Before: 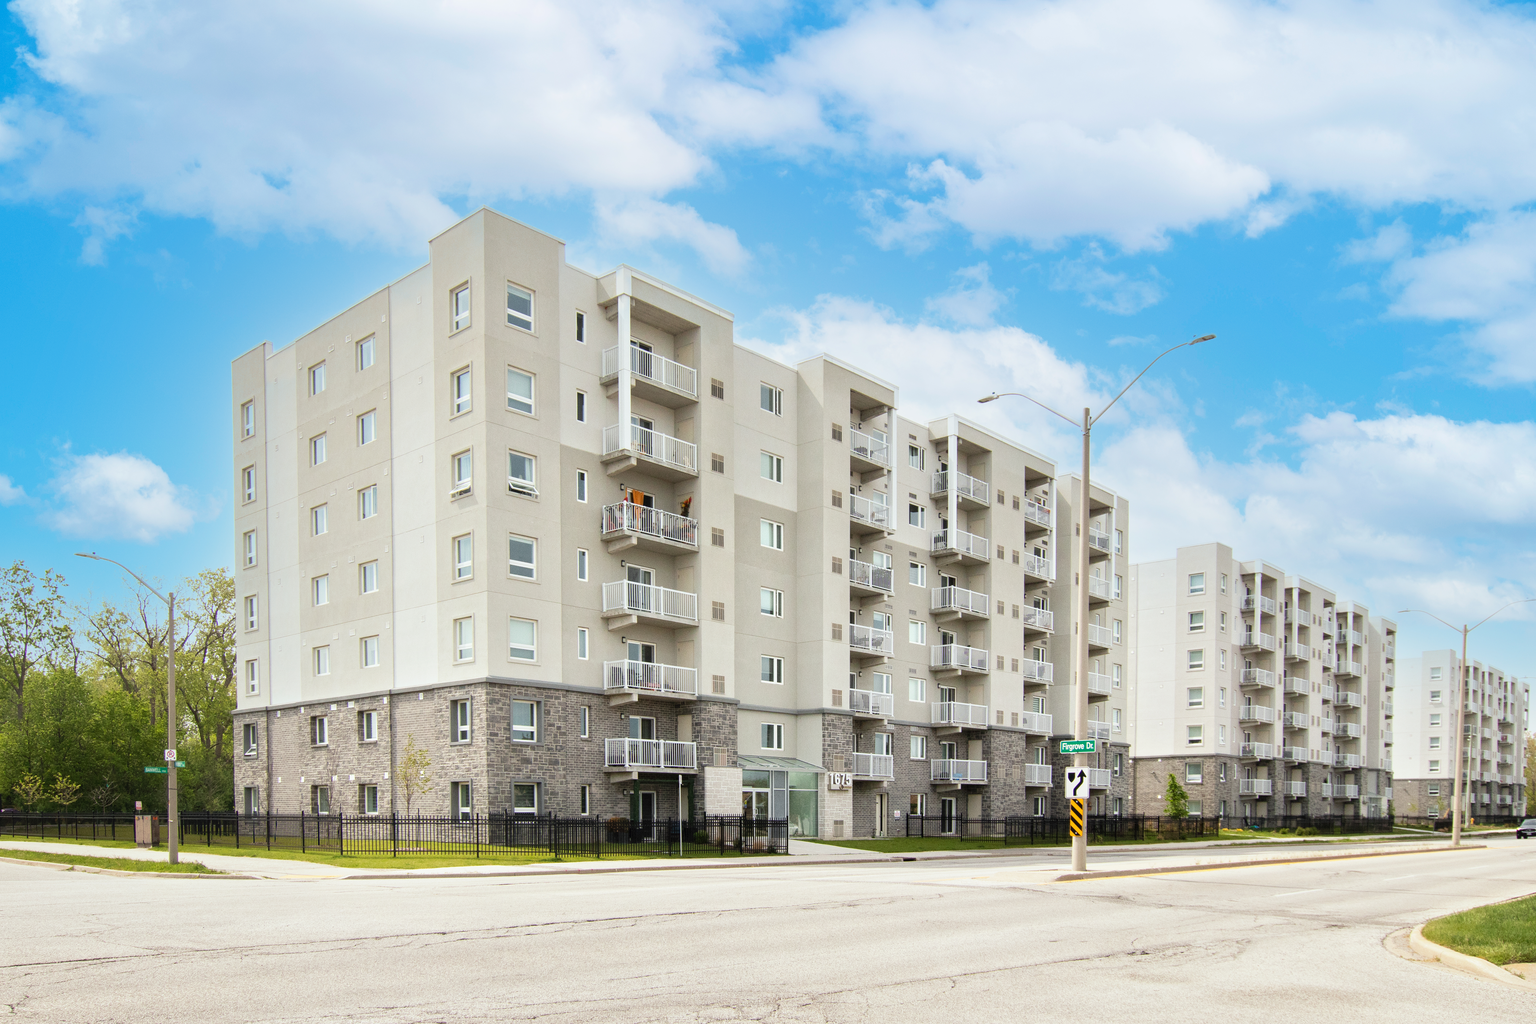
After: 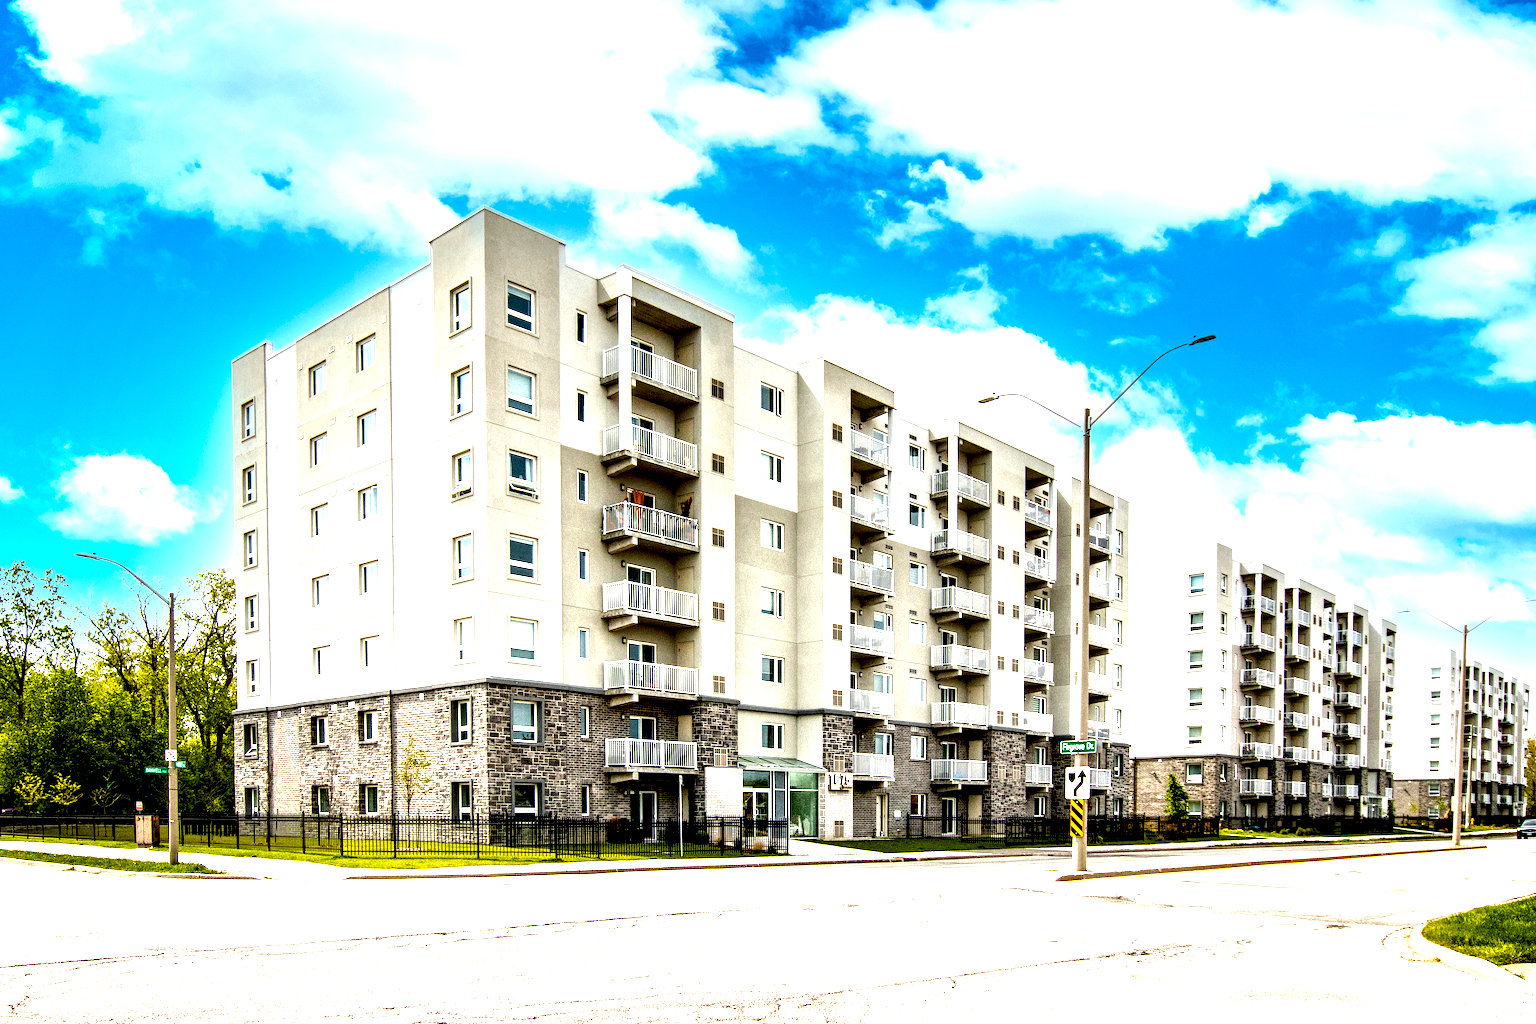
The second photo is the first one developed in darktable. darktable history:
color balance rgb: linear chroma grading › global chroma 25%, perceptual saturation grading › global saturation 45%, perceptual saturation grading › highlights -50%, perceptual saturation grading › shadows 30%, perceptual brilliance grading › global brilliance 18%, global vibrance 40%
local contrast: highlights 115%, shadows 42%, detail 293%
